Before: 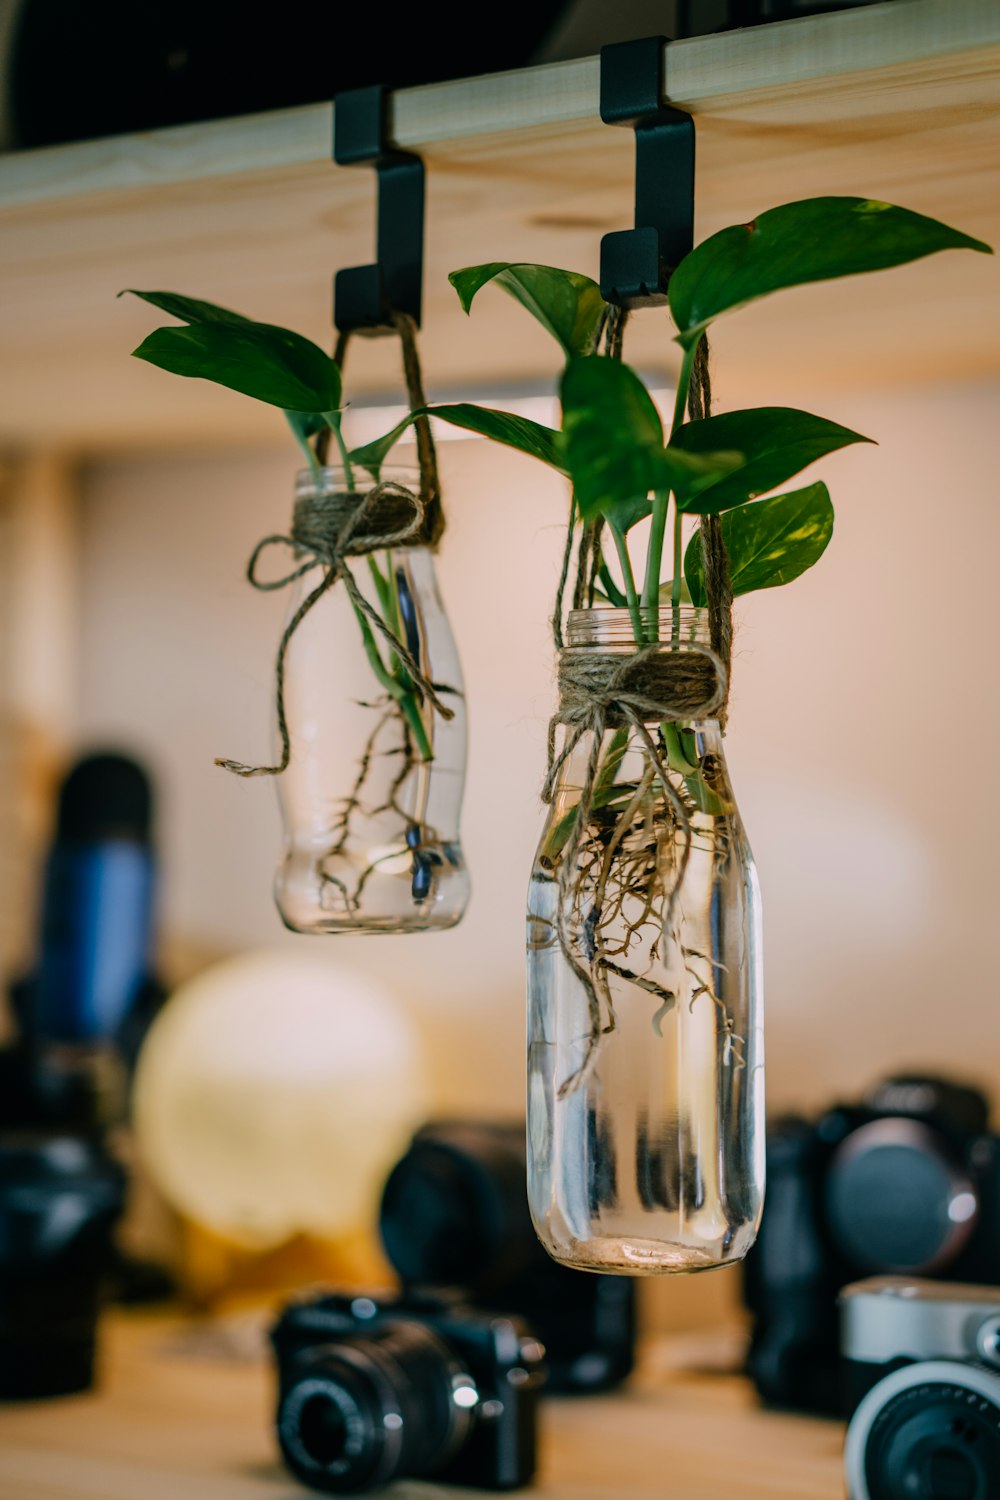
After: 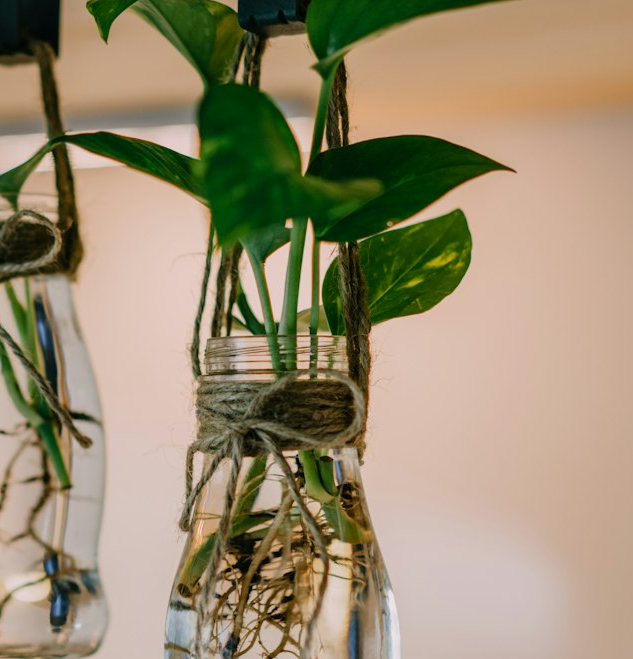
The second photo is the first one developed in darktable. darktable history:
crop: left 36.213%, top 18.146%, right 0.399%, bottom 37.897%
